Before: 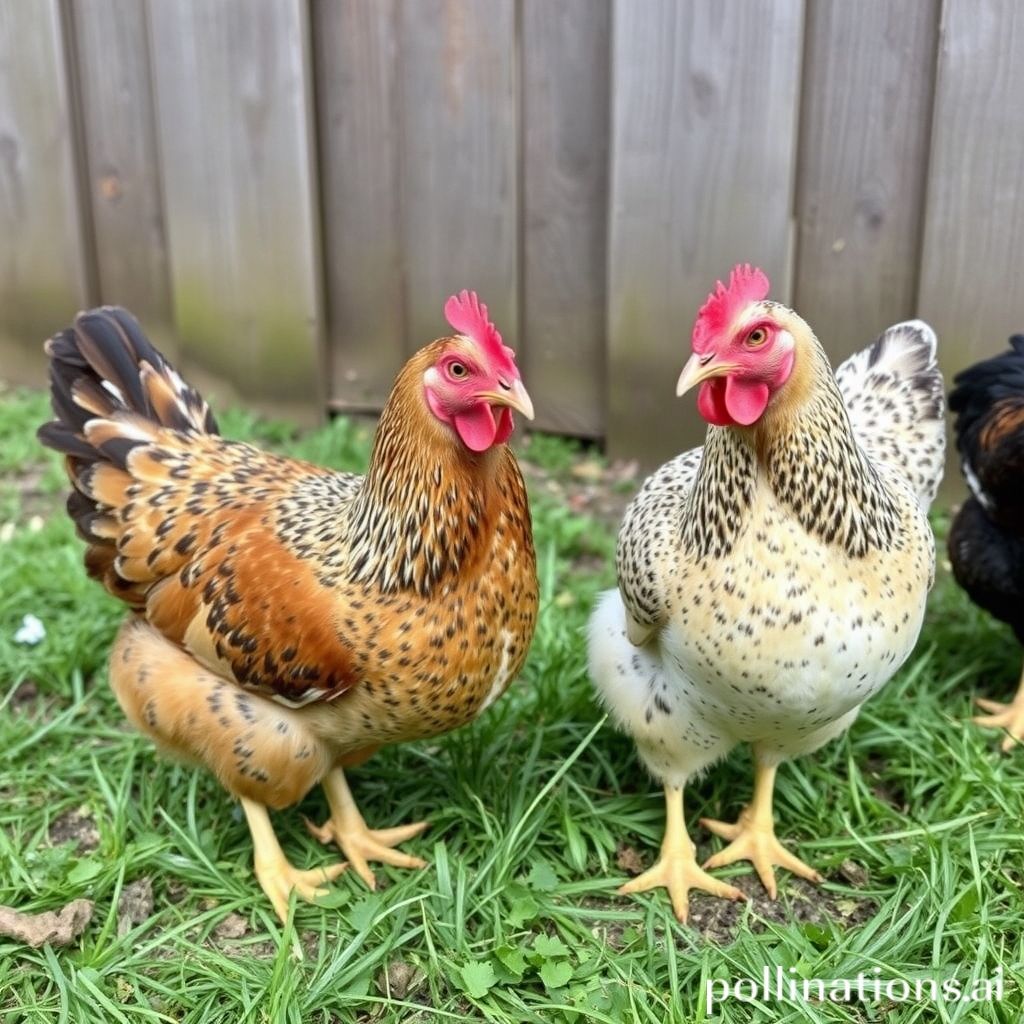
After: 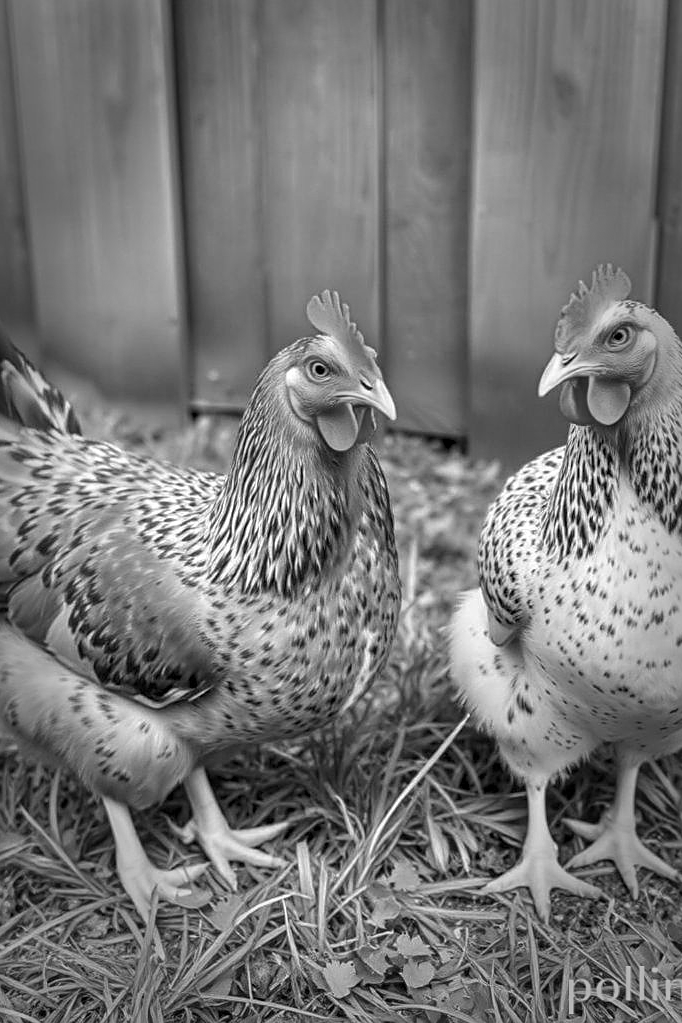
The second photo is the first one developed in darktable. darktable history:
crop and rotate: left 13.537%, right 19.796%
exposure: exposure -0.048 EV, compensate highlight preservation false
local contrast: on, module defaults
sharpen: on, module defaults
monochrome: on, module defaults
vignetting: fall-off start 66.7%, fall-off radius 39.74%, brightness -0.576, saturation -0.258, automatic ratio true, width/height ratio 0.671, dithering 16-bit output
